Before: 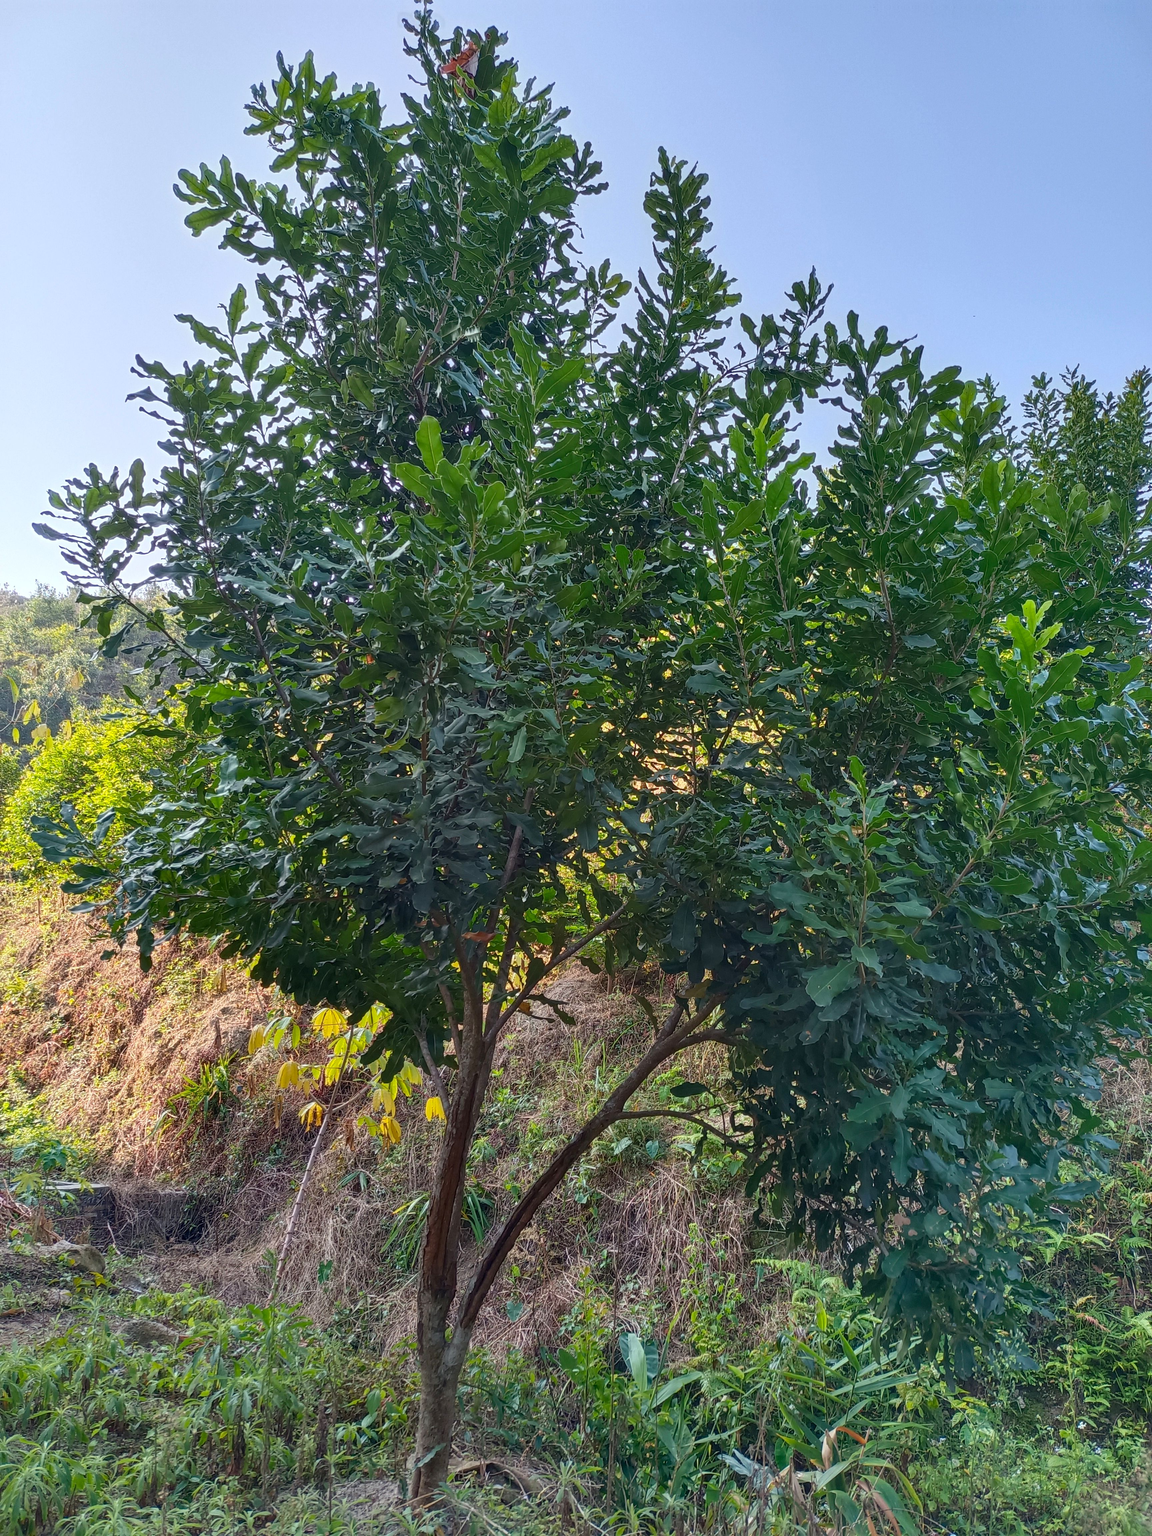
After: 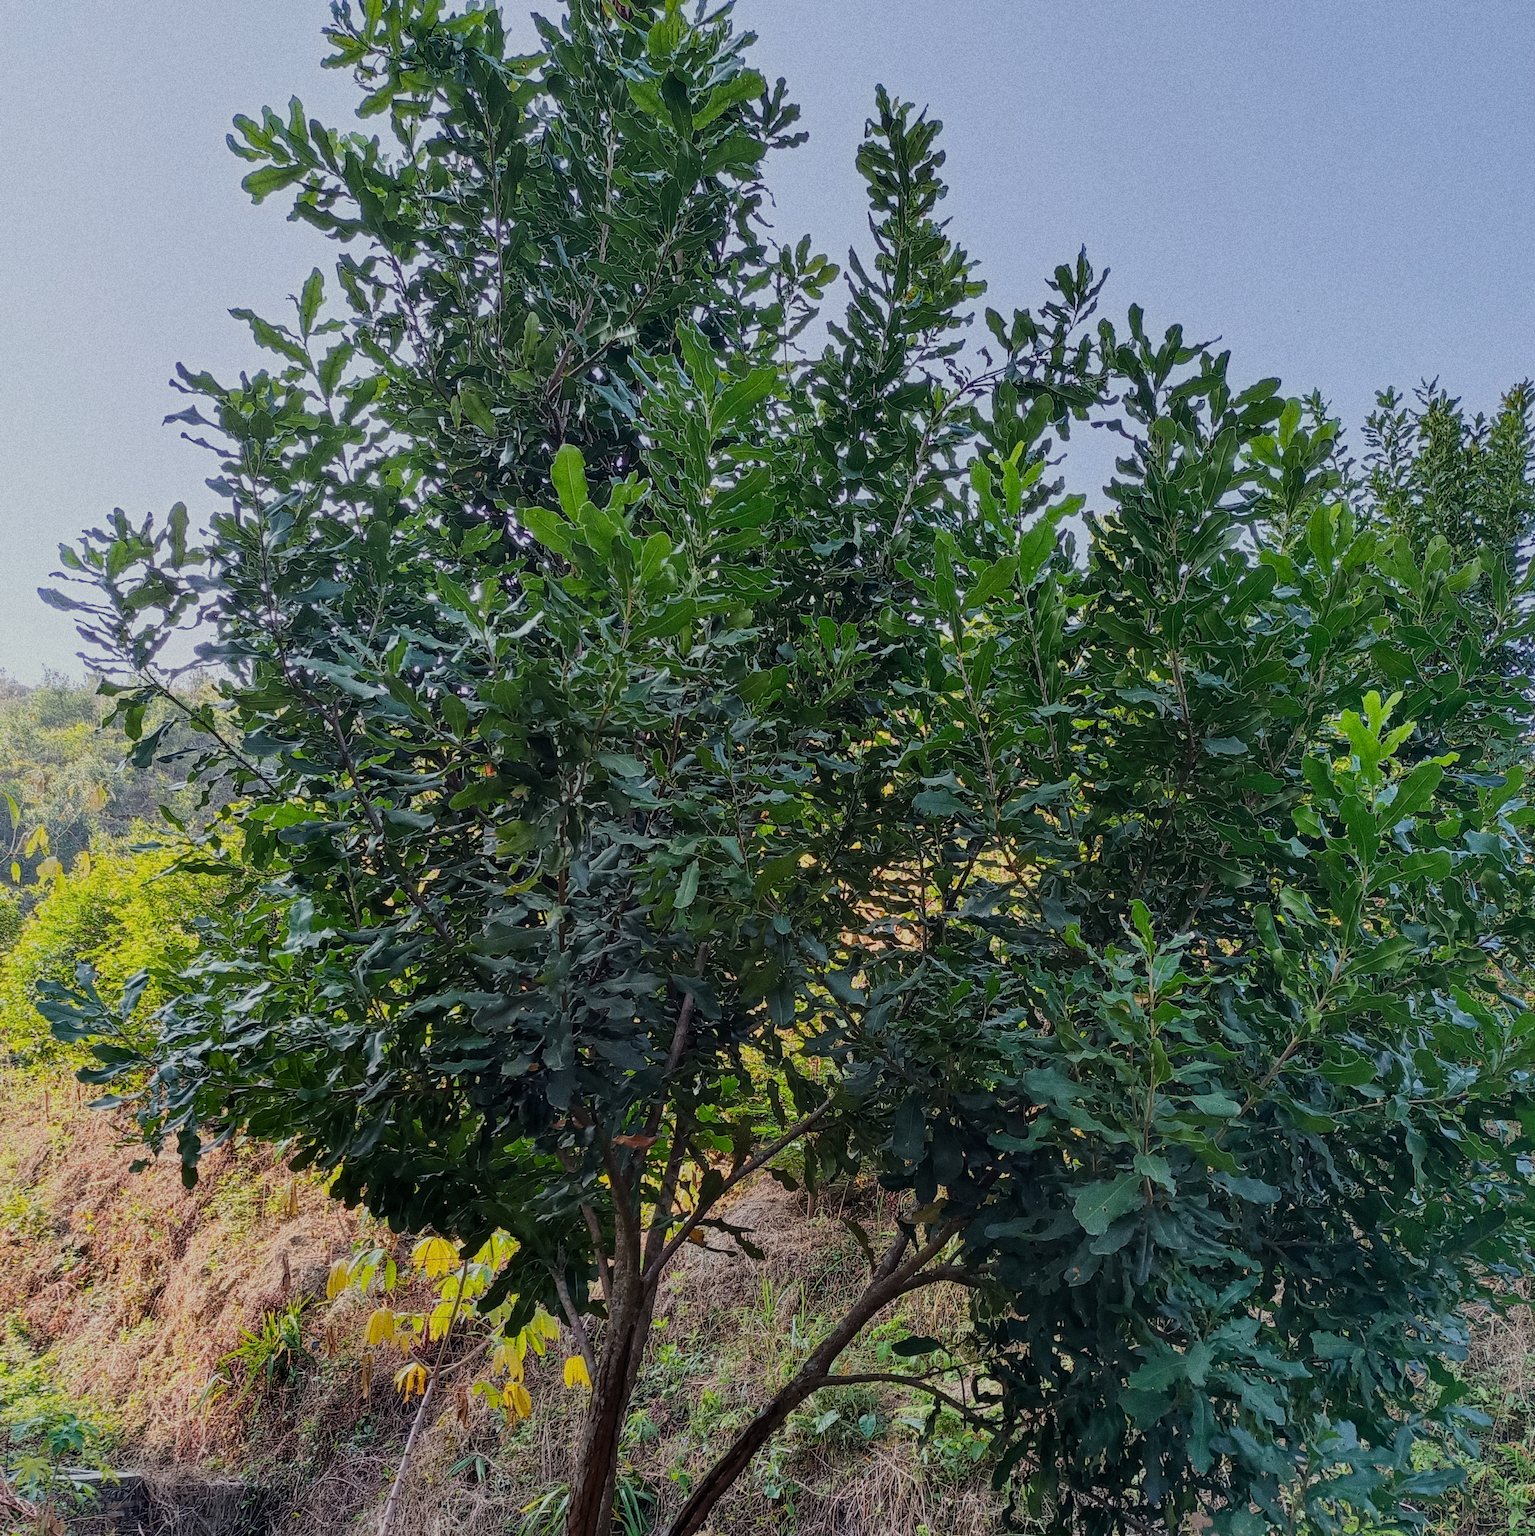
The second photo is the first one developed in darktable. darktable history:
crop: left 0.387%, top 5.469%, bottom 19.809%
filmic rgb: black relative exposure -6.98 EV, white relative exposure 5.63 EV, hardness 2.86
grain: coarseness 0.09 ISO, strength 40%
